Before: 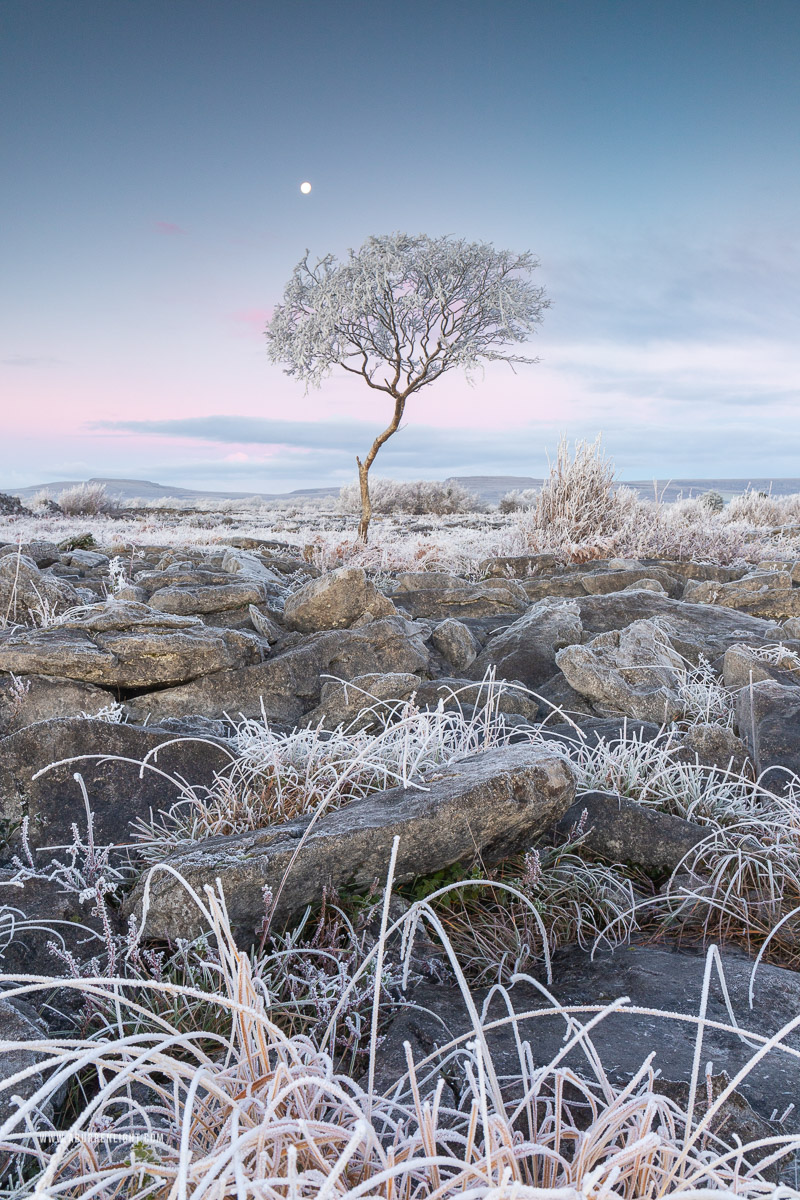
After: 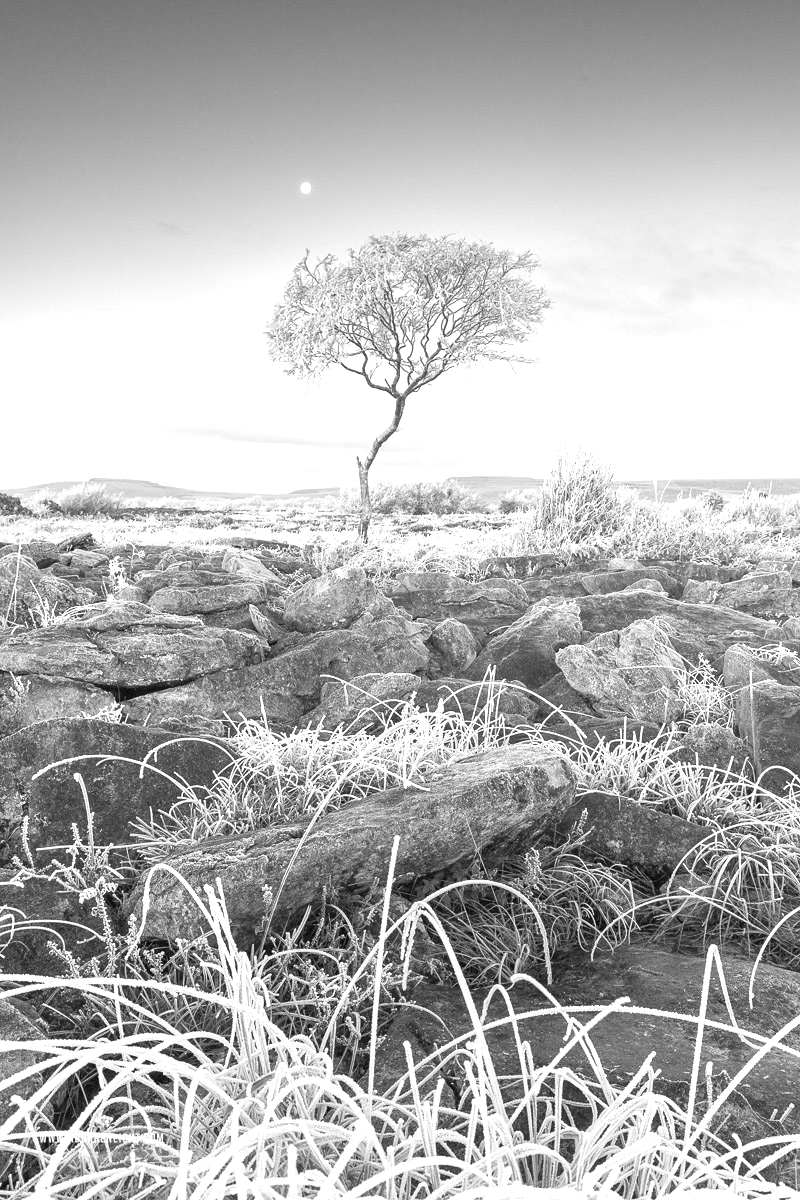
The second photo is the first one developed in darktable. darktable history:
exposure: exposure 0.785 EV, compensate highlight preservation false
monochrome: a 1.94, b -0.638
